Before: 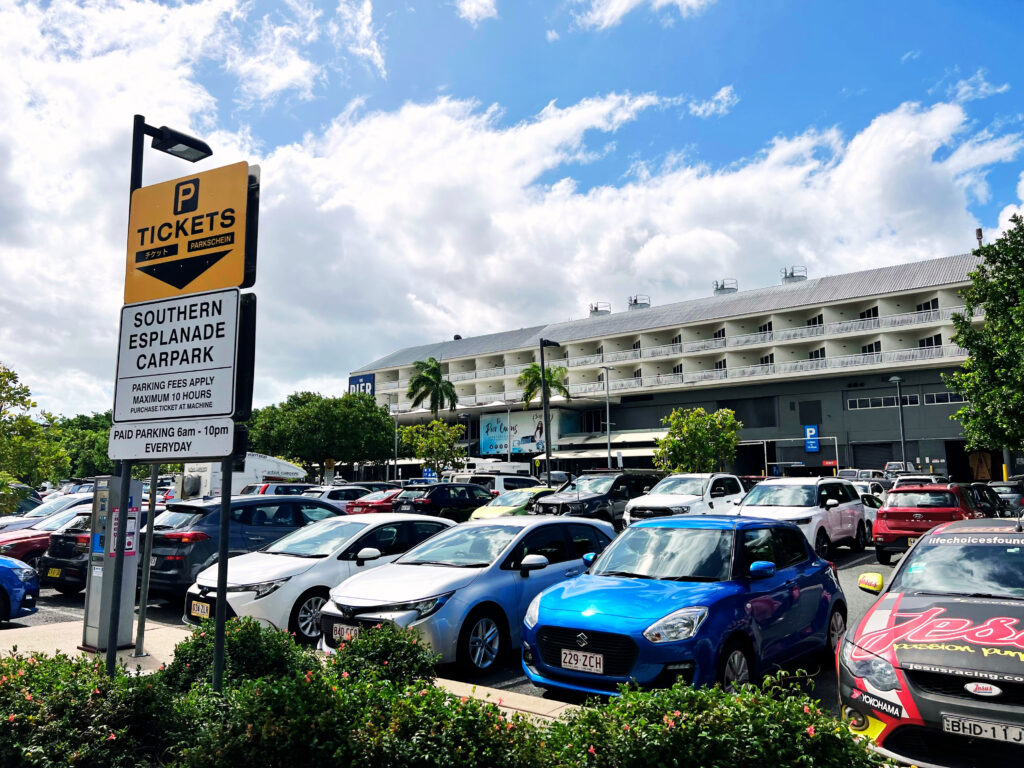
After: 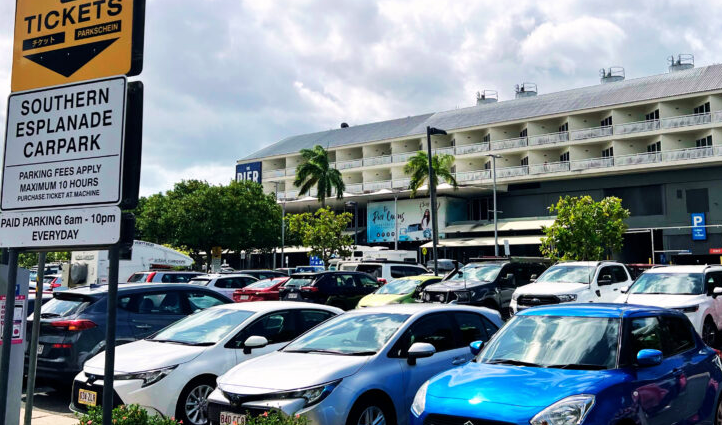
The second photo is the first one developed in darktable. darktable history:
velvia: on, module defaults
crop: left 11.123%, top 27.61%, right 18.3%, bottom 17.034%
